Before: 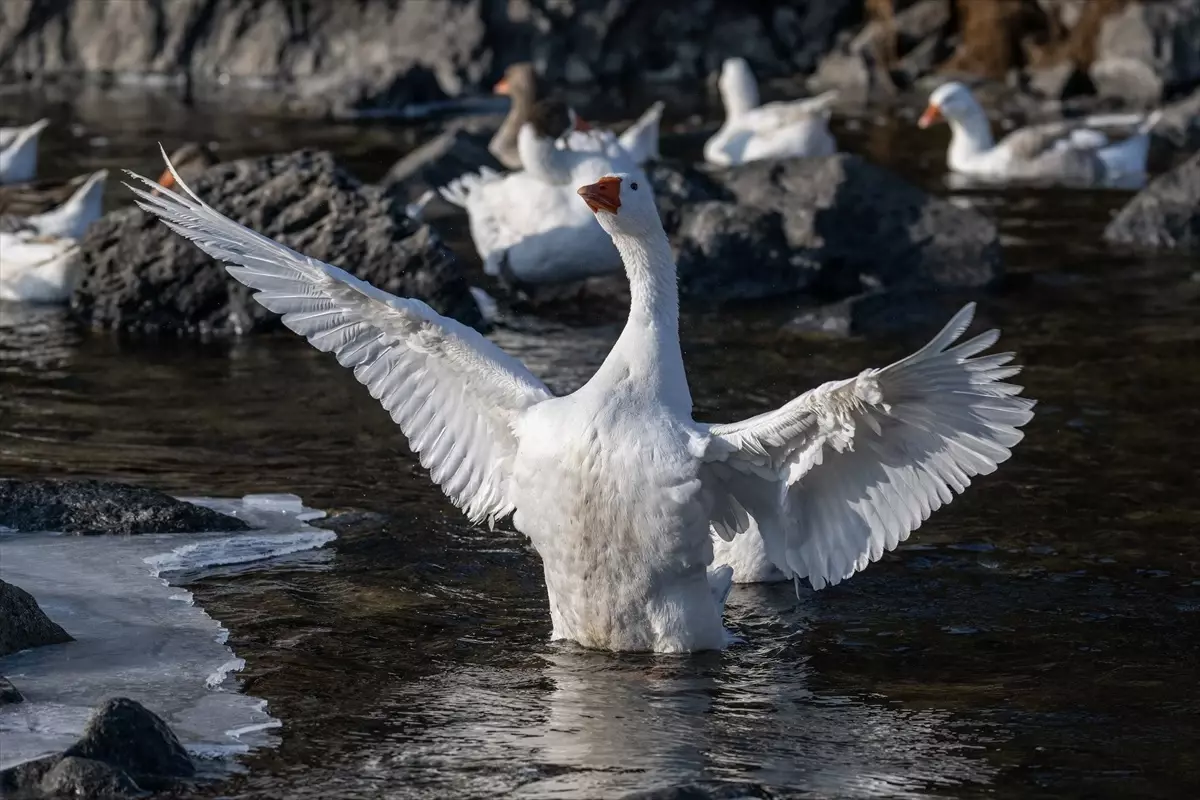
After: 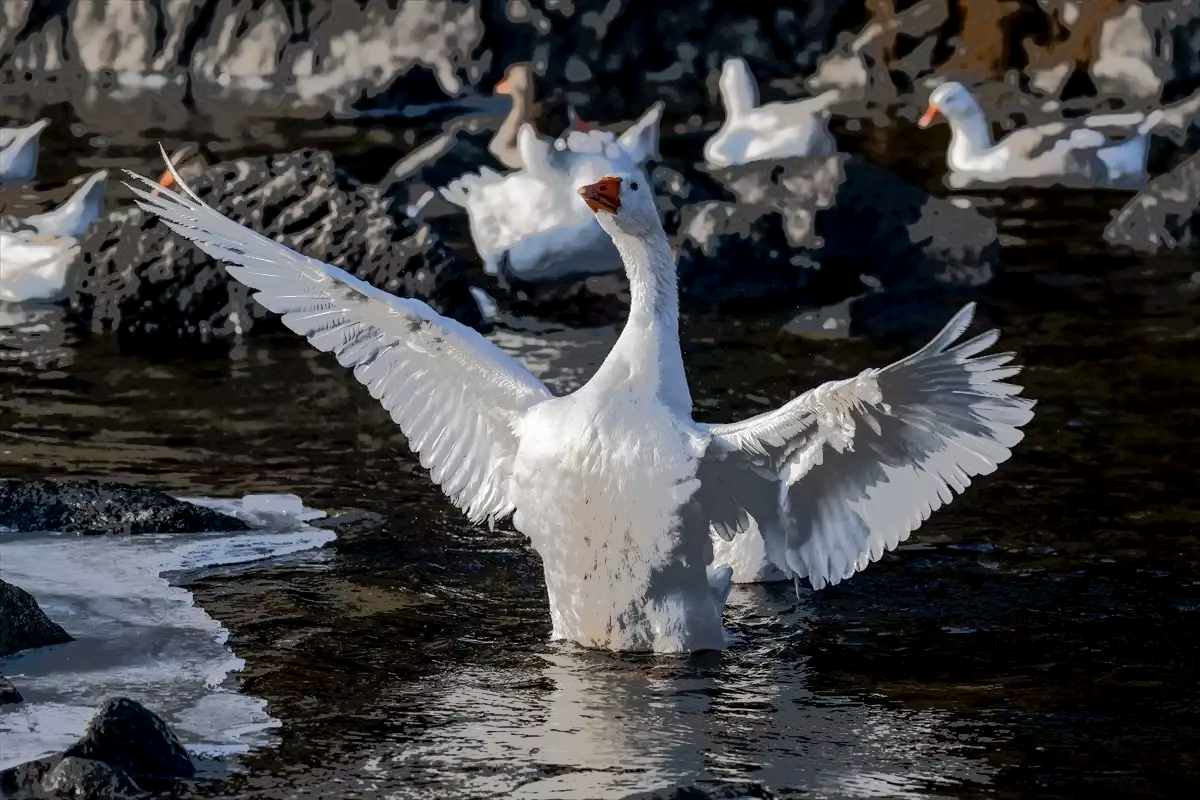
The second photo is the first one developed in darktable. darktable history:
exposure: black level correction 0.005, exposure 0.002 EV, compensate exposure bias true, compensate highlight preservation false
tone equalizer: -7 EV -0.612 EV, -6 EV 0.981 EV, -5 EV -0.461 EV, -4 EV 0.4 EV, -3 EV 0.432 EV, -2 EV 0.138 EV, -1 EV -0.134 EV, +0 EV -0.384 EV, edges refinement/feathering 500, mask exposure compensation -1.57 EV, preserve details no
